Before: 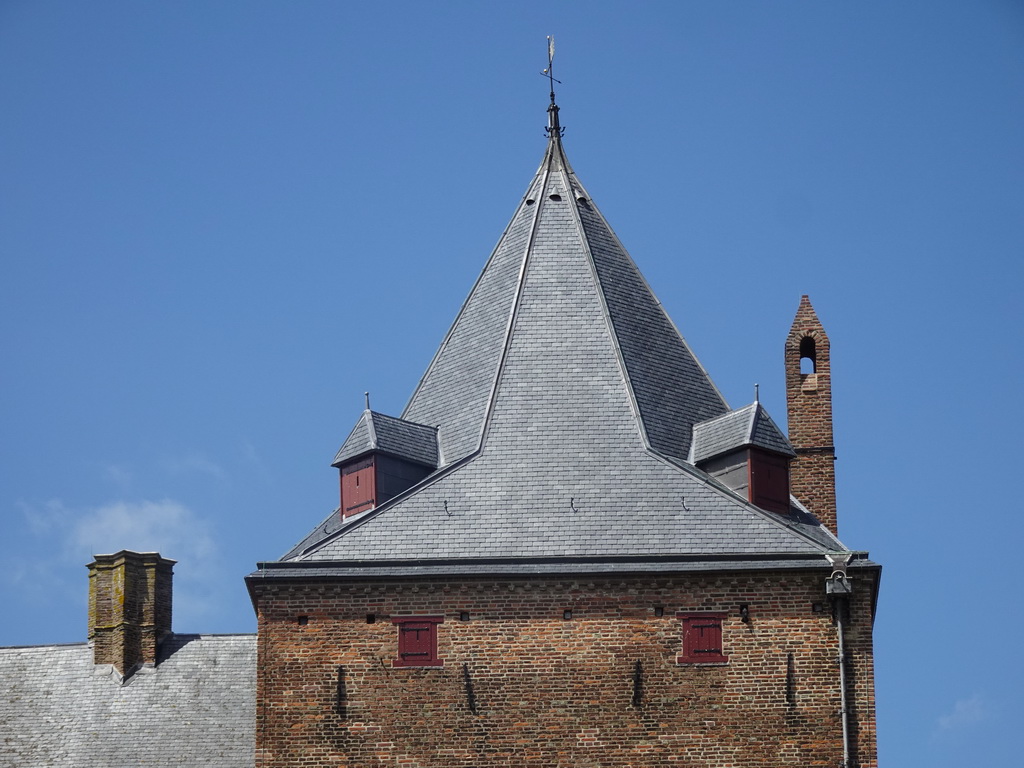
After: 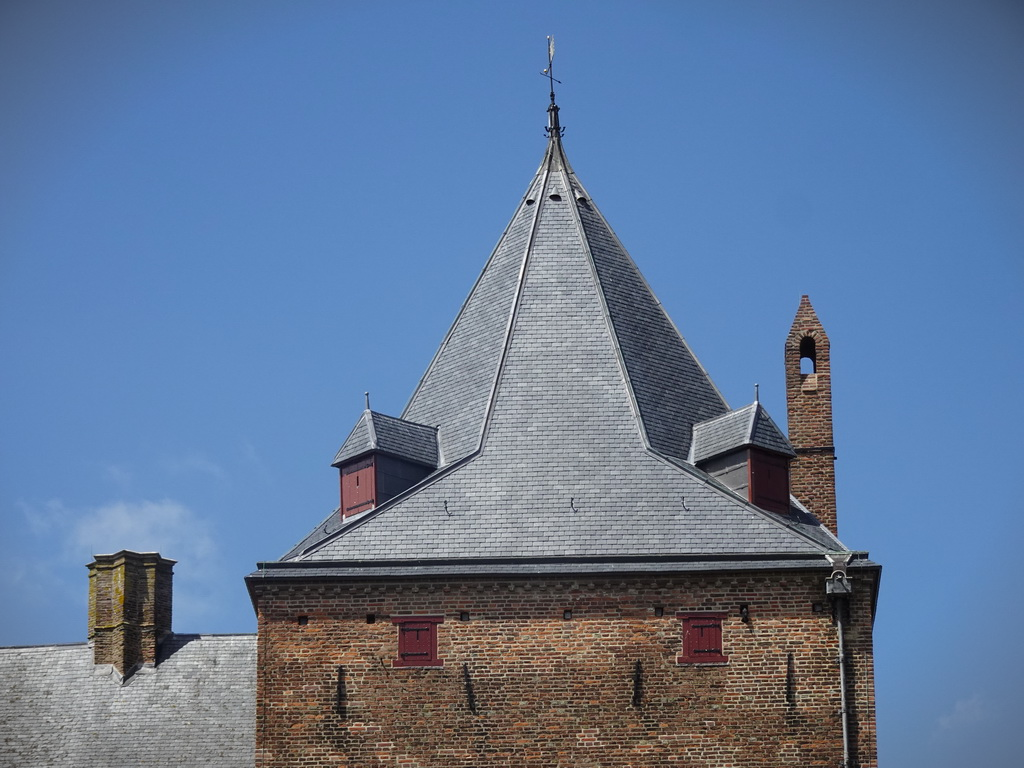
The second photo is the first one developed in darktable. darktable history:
vignetting: fall-off start 100.21%, fall-off radius 65.26%, brightness -0.714, saturation -0.489, automatic ratio true
